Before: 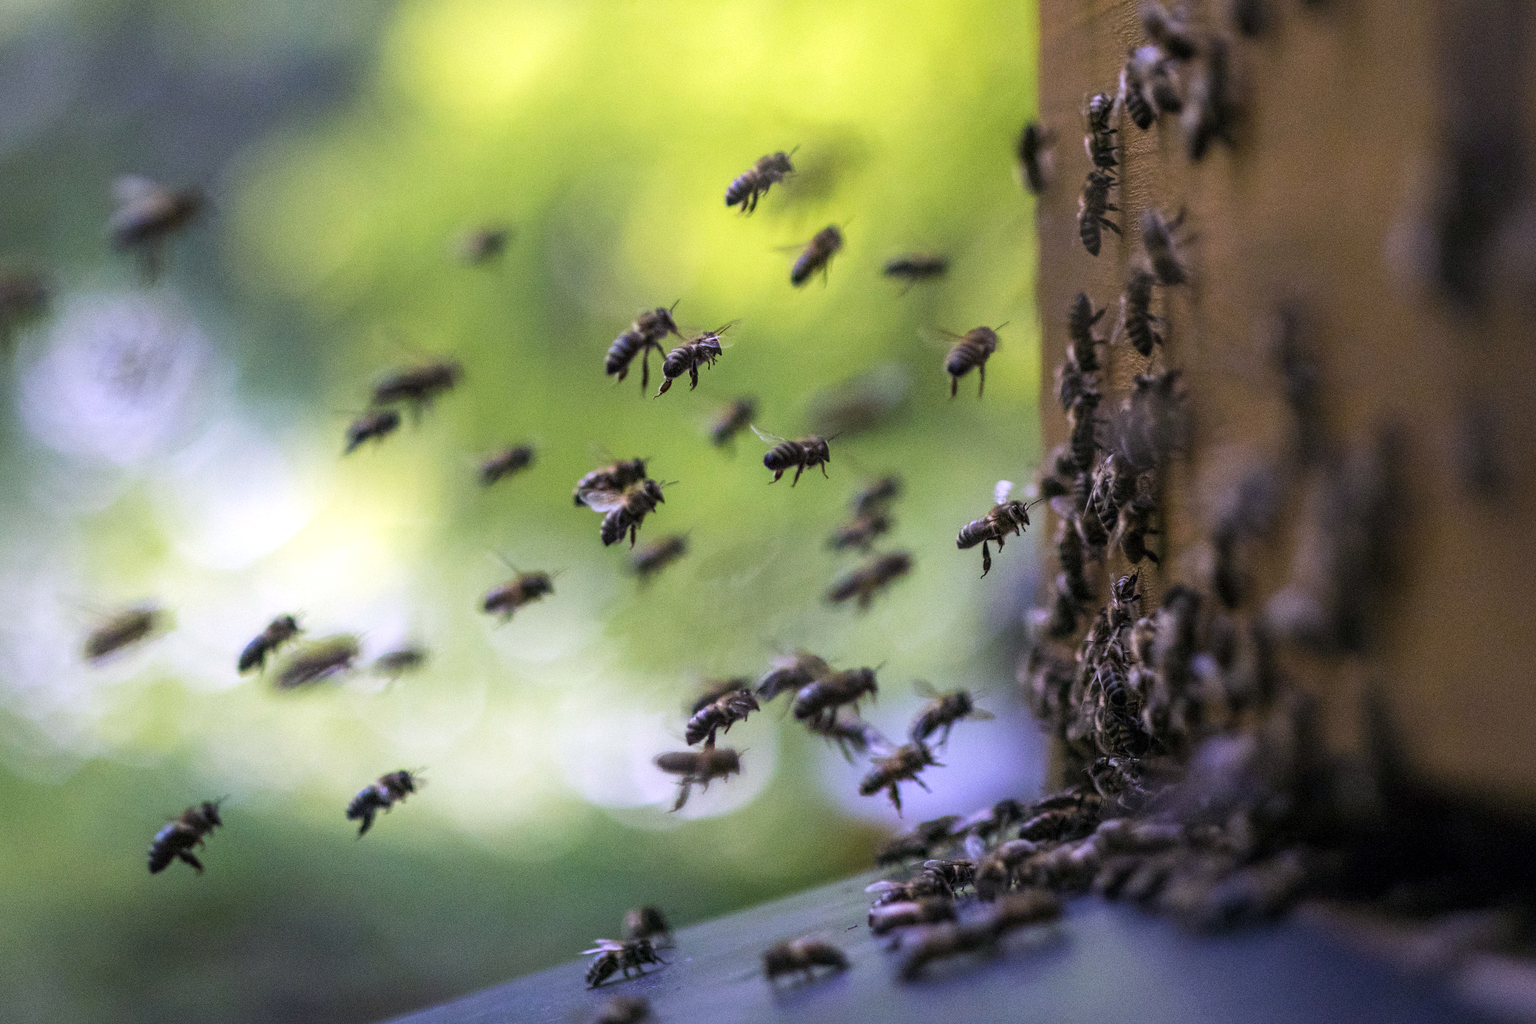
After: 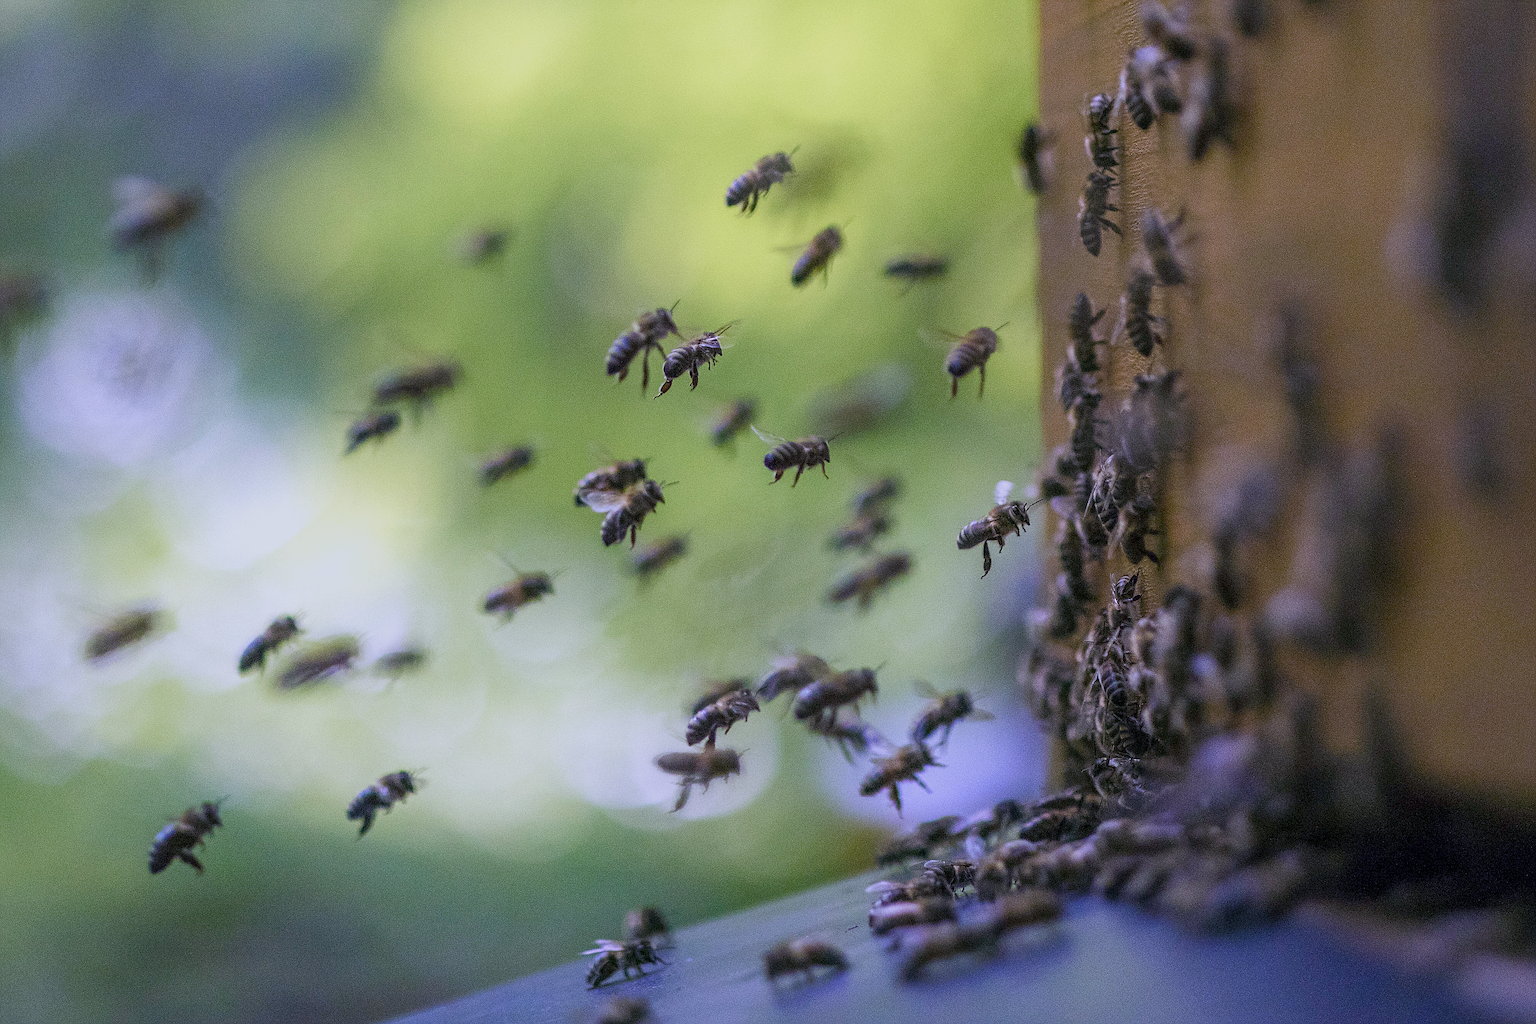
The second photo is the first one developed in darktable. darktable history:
color balance rgb: shadows lift › chroma 1%, shadows lift › hue 113°, highlights gain › chroma 0.2%, highlights gain › hue 333°, perceptual saturation grading › global saturation 20%, perceptual saturation grading › highlights -50%, perceptual saturation grading › shadows 25%, contrast -20%
tone equalizer: on, module defaults
sharpen: radius 1.4, amount 1.25, threshold 0.7
white balance: red 0.954, blue 1.079
